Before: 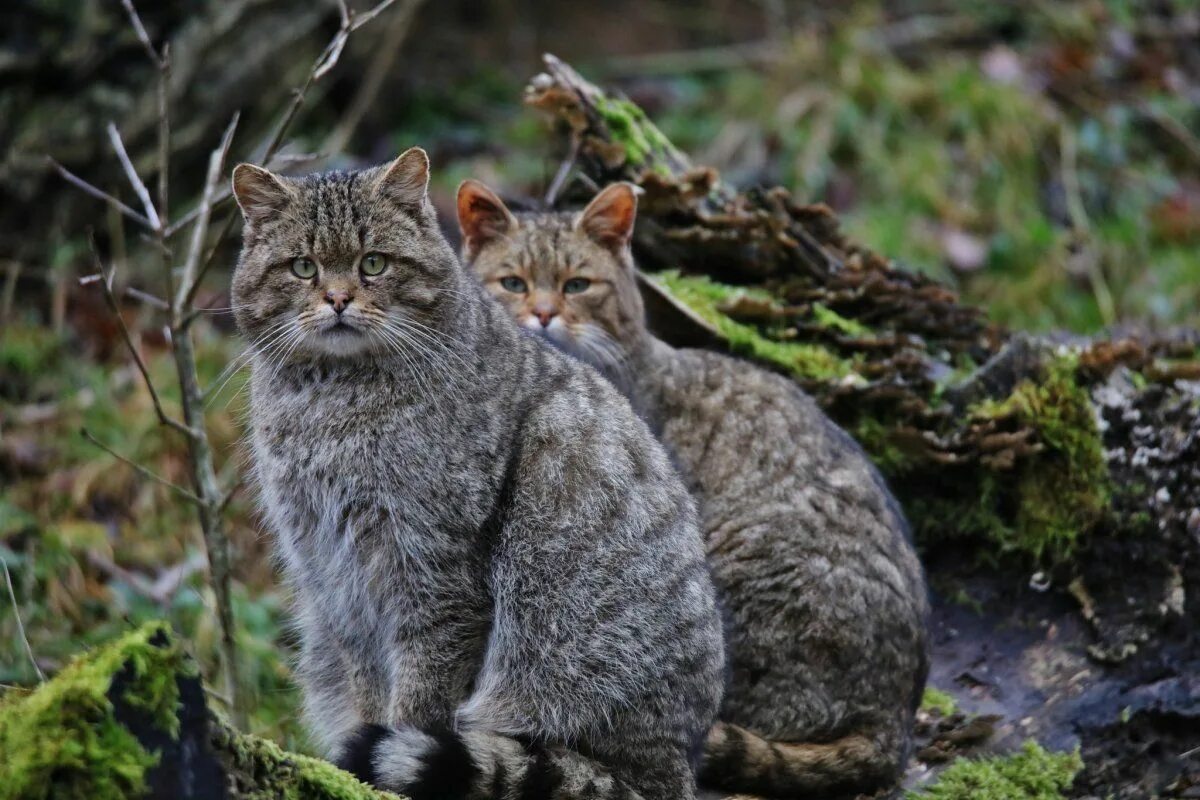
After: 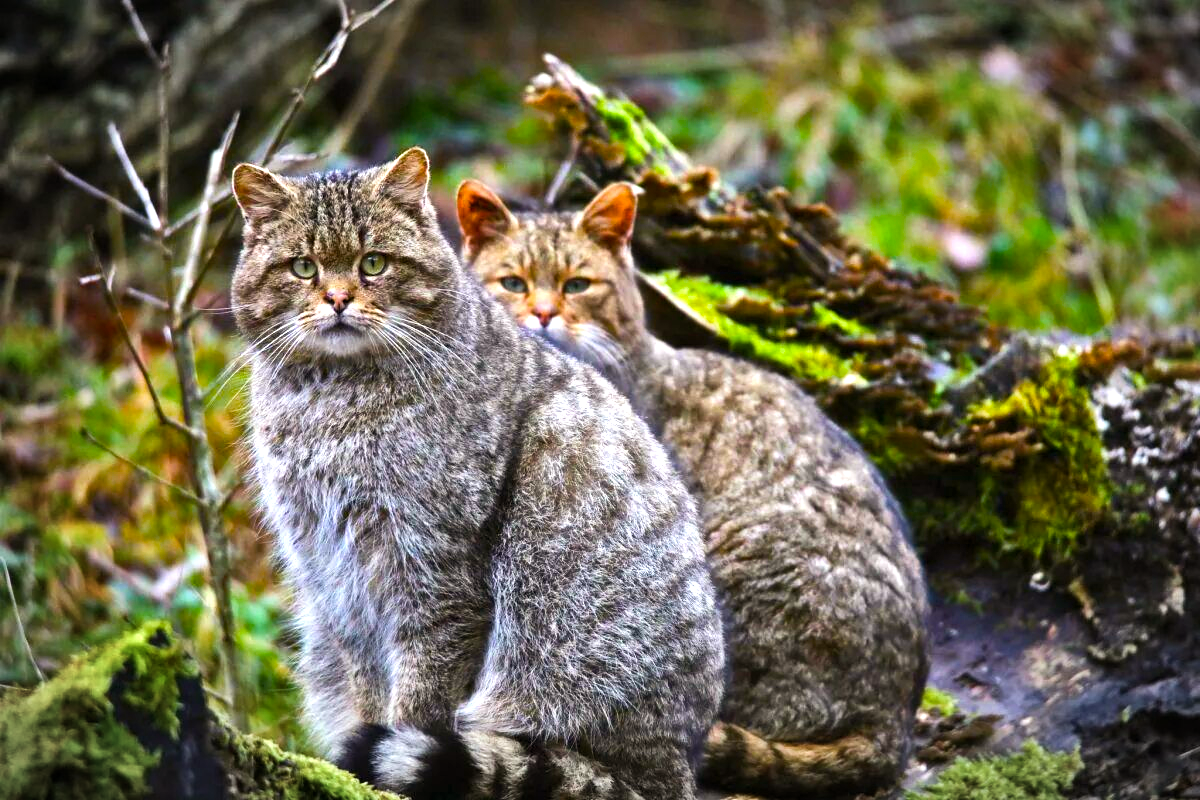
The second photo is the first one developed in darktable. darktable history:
color balance rgb: power › chroma 0.683%, power › hue 60°, highlights gain › chroma 0.142%, highlights gain › hue 332.06°, perceptual saturation grading › global saturation 39.942%, perceptual saturation grading › highlights -25.395%, perceptual saturation grading › mid-tones 35.387%, perceptual saturation grading › shadows 35.227%, perceptual brilliance grading › global brilliance 29.721%, perceptual brilliance grading › highlights 12.547%, perceptual brilliance grading › mid-tones 24.216%, global vibrance 20%
shadows and highlights: shadows 31.09, highlights 0.954, highlights color adjustment 0.229%, soften with gaussian
vignetting: automatic ratio true
